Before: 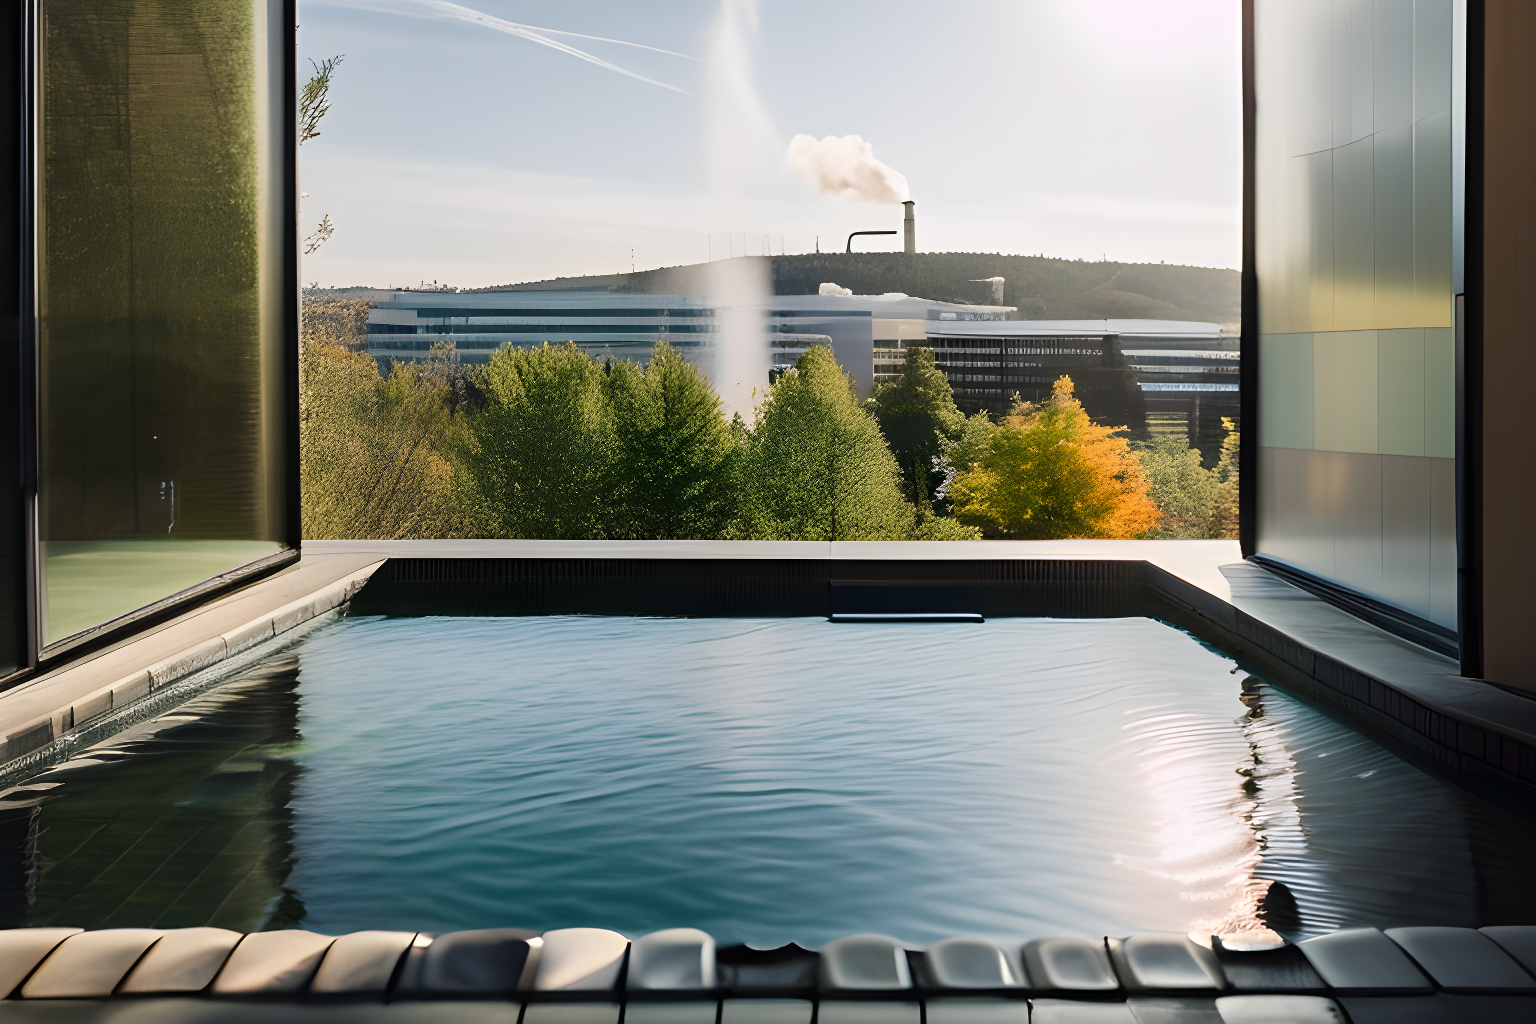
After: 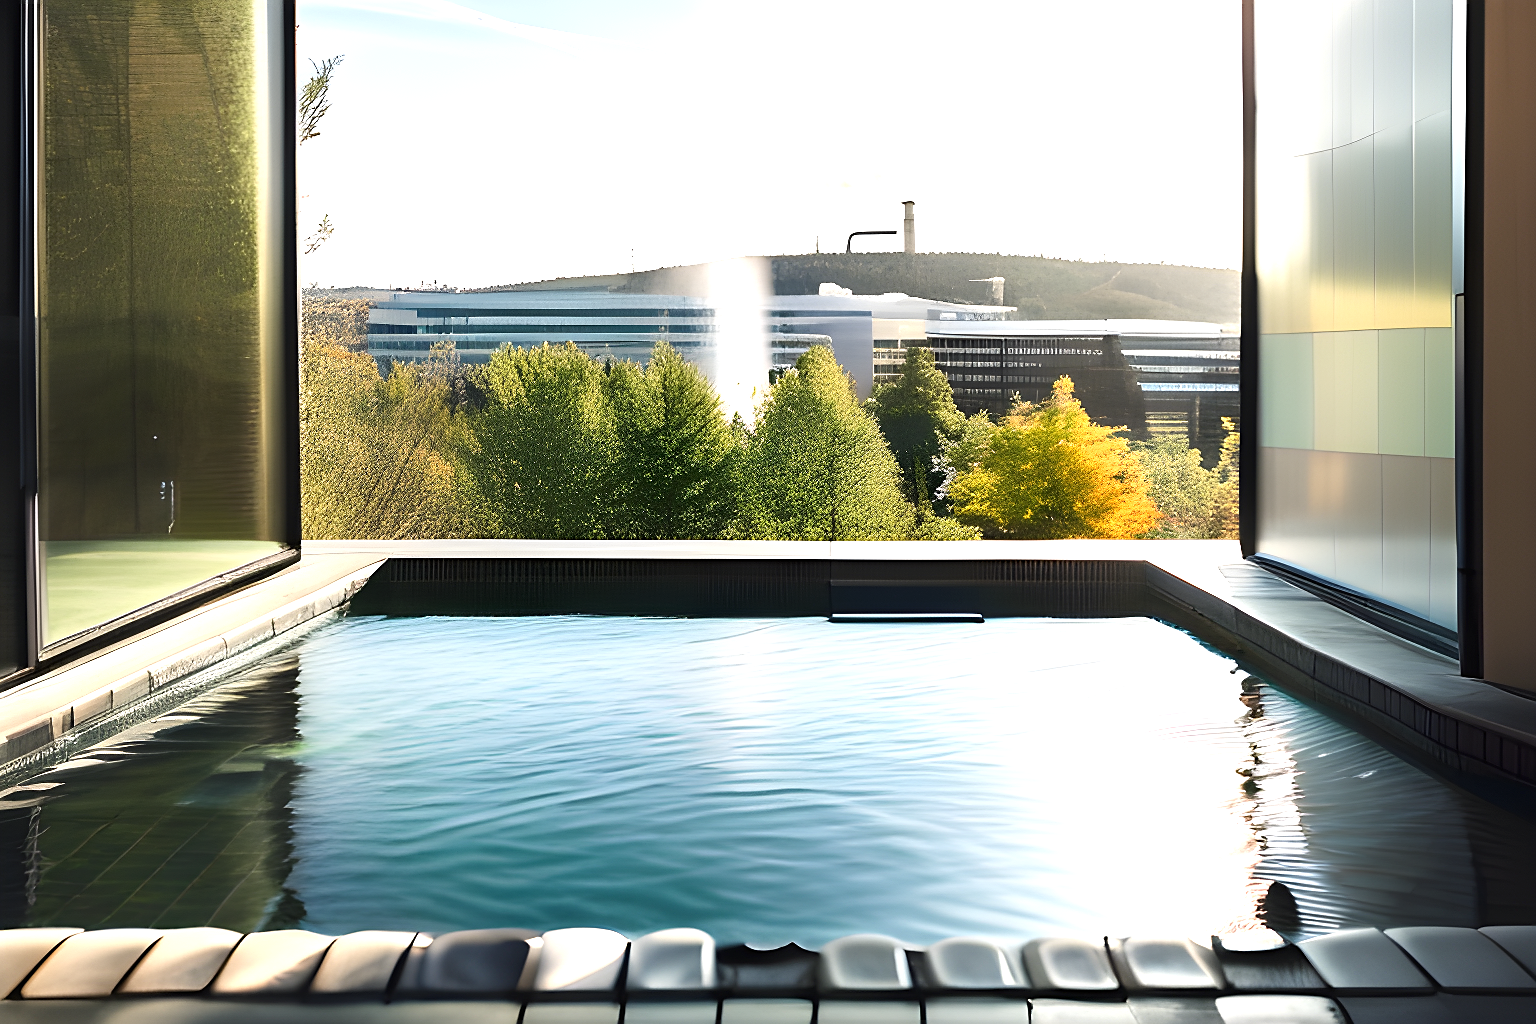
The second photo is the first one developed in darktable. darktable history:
exposure: black level correction 0, exposure 1 EV, compensate exposure bias true, compensate highlight preservation false
sharpen: radius 1.458, amount 0.398, threshold 1.271
